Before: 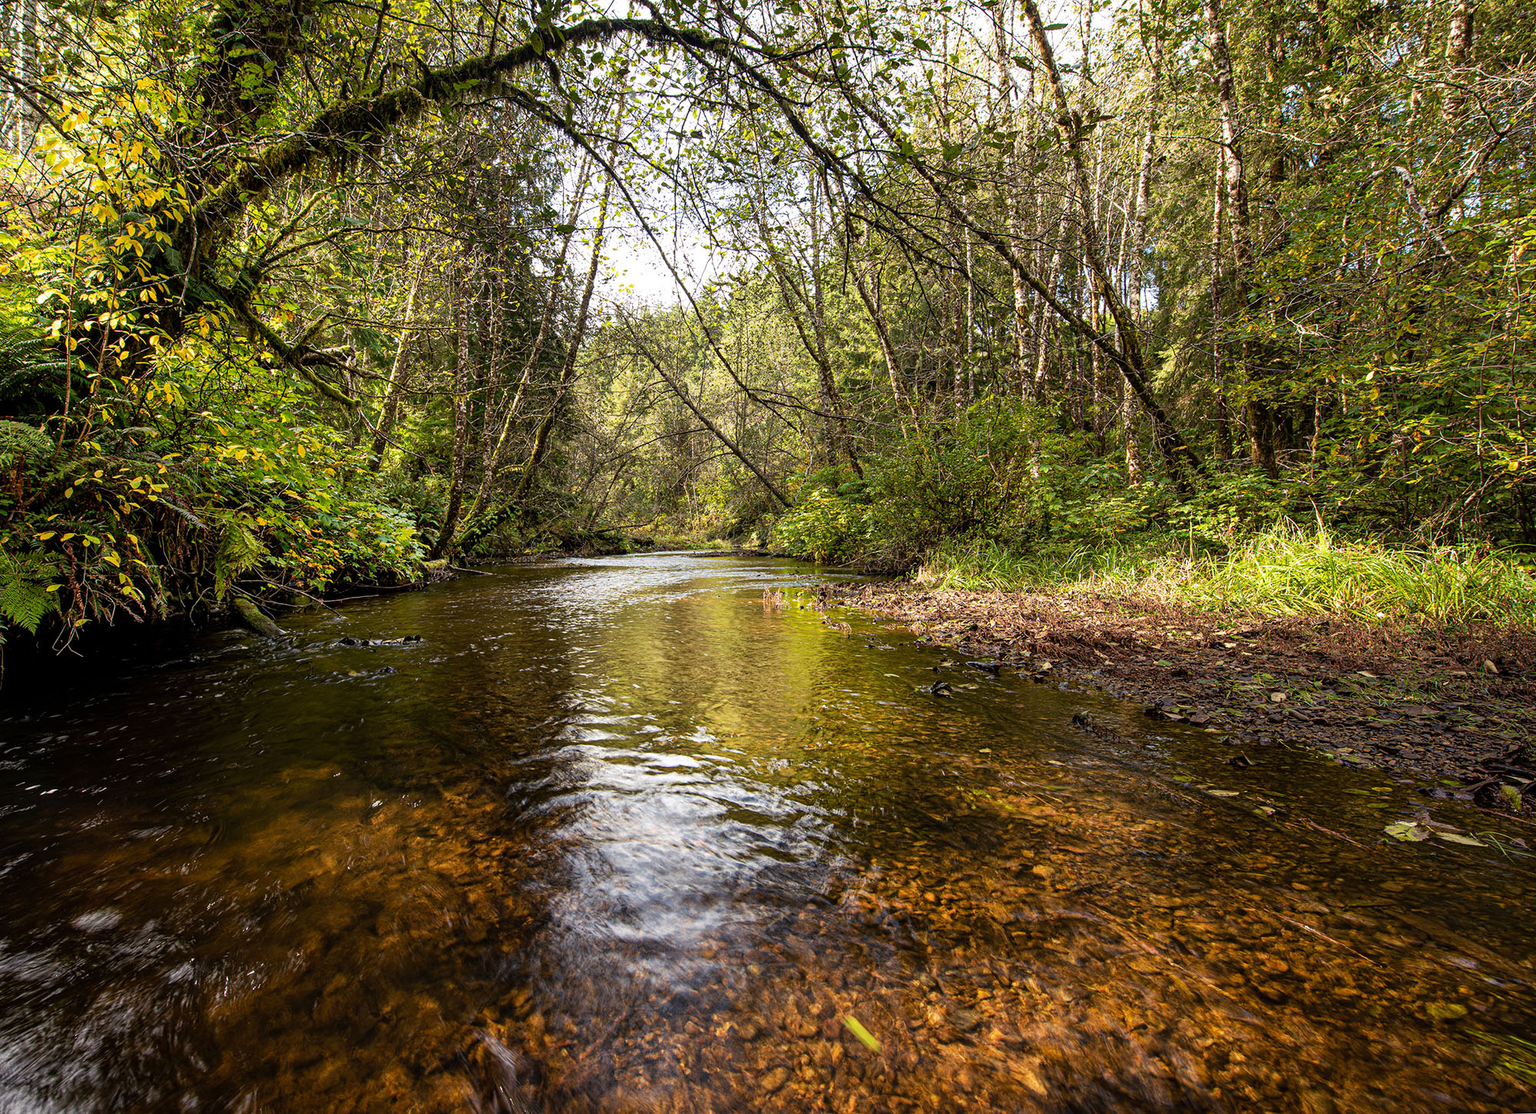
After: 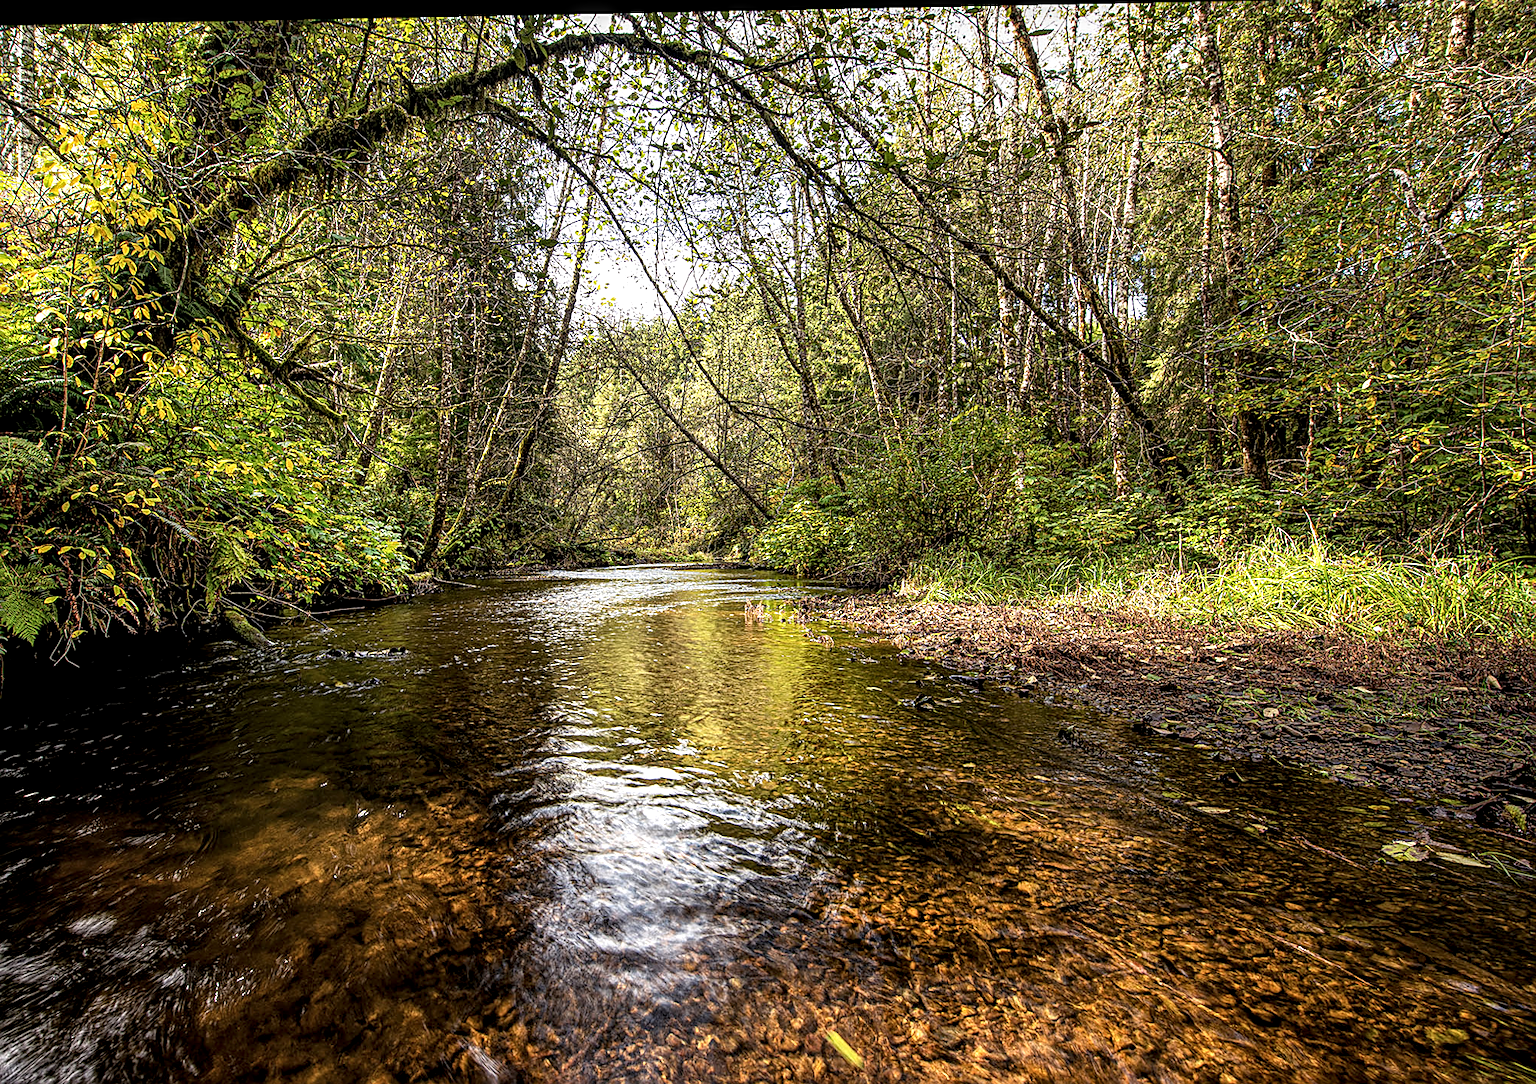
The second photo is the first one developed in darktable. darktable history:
rotate and perspective: lens shift (horizontal) -0.055, automatic cropping off
local contrast: detail 160%
crop: top 0.448%, right 0.264%, bottom 5.045%
sharpen: amount 0.6
